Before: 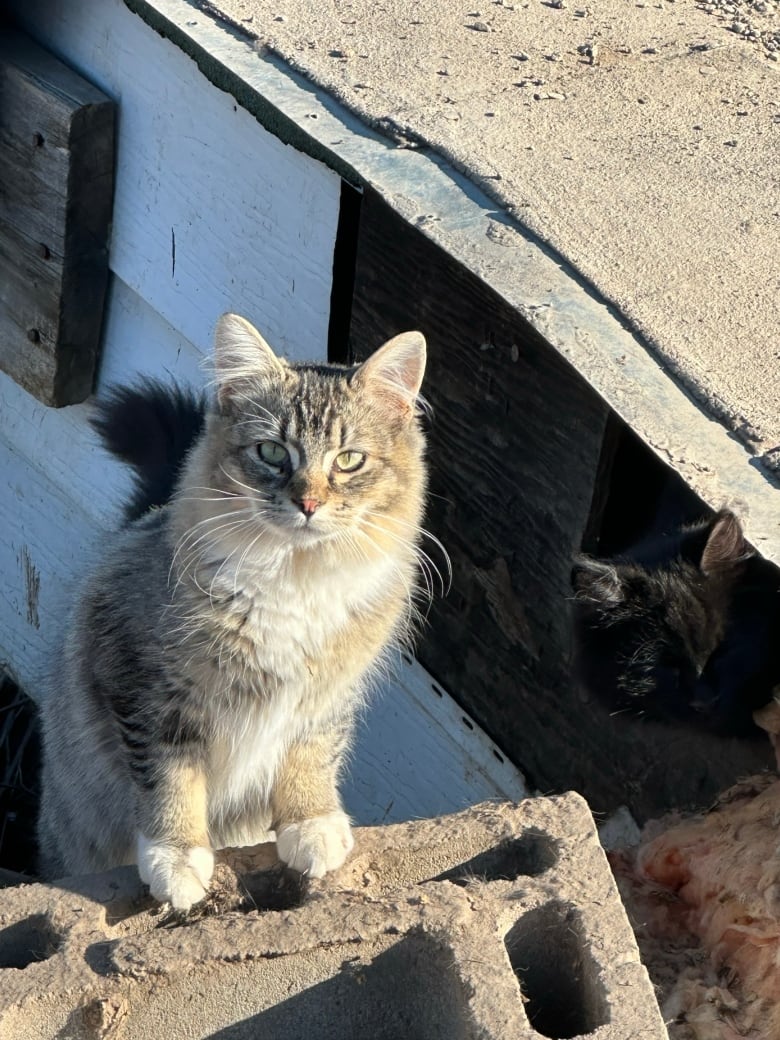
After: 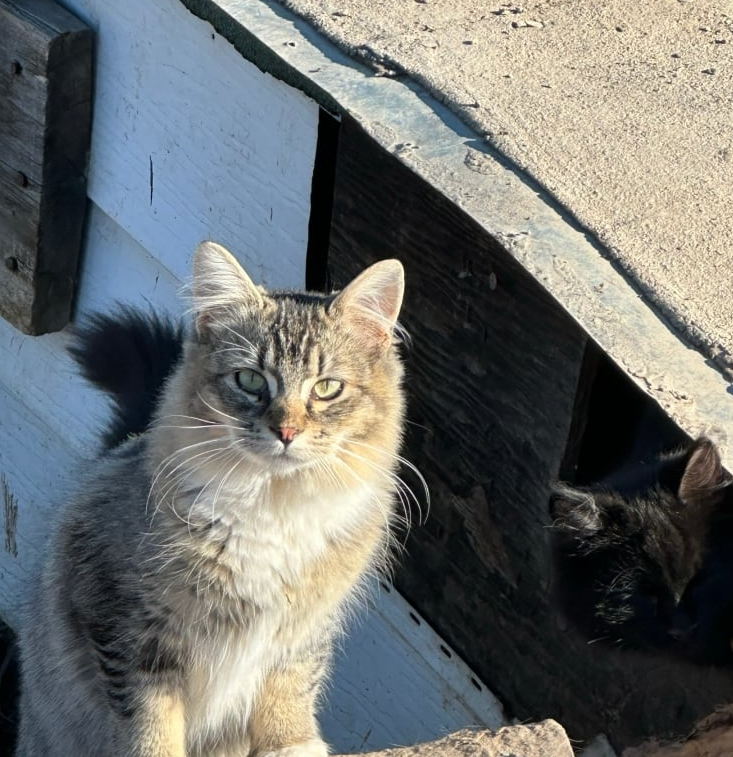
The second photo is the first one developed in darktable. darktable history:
crop: left 2.836%, top 6.967%, right 3.147%, bottom 20.172%
